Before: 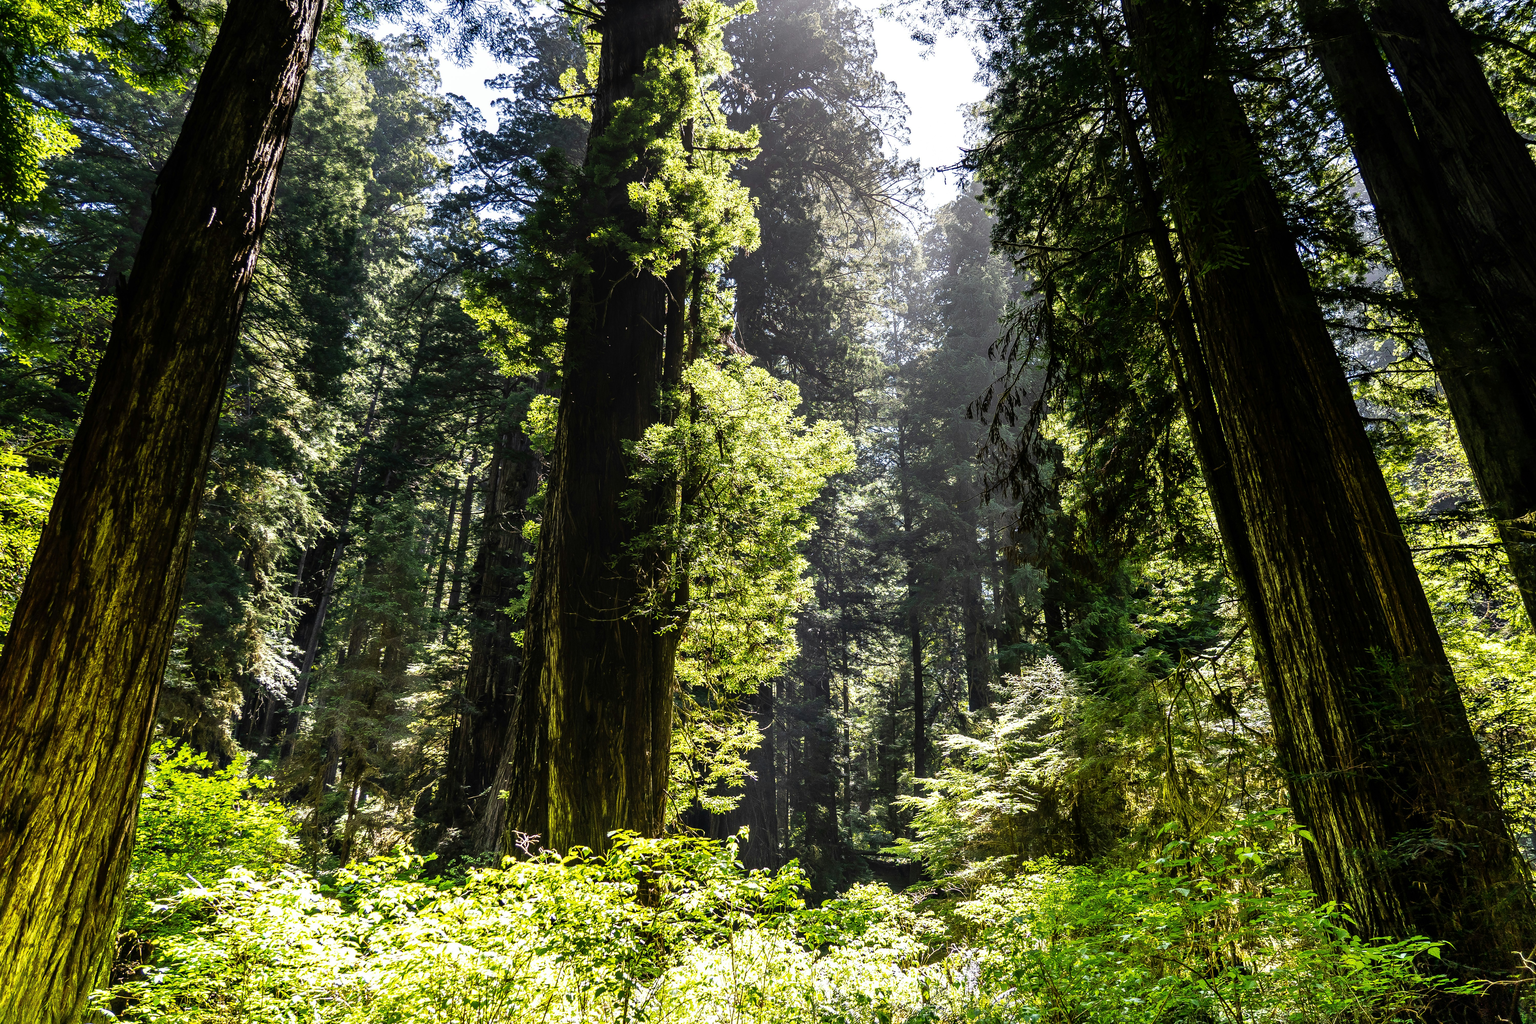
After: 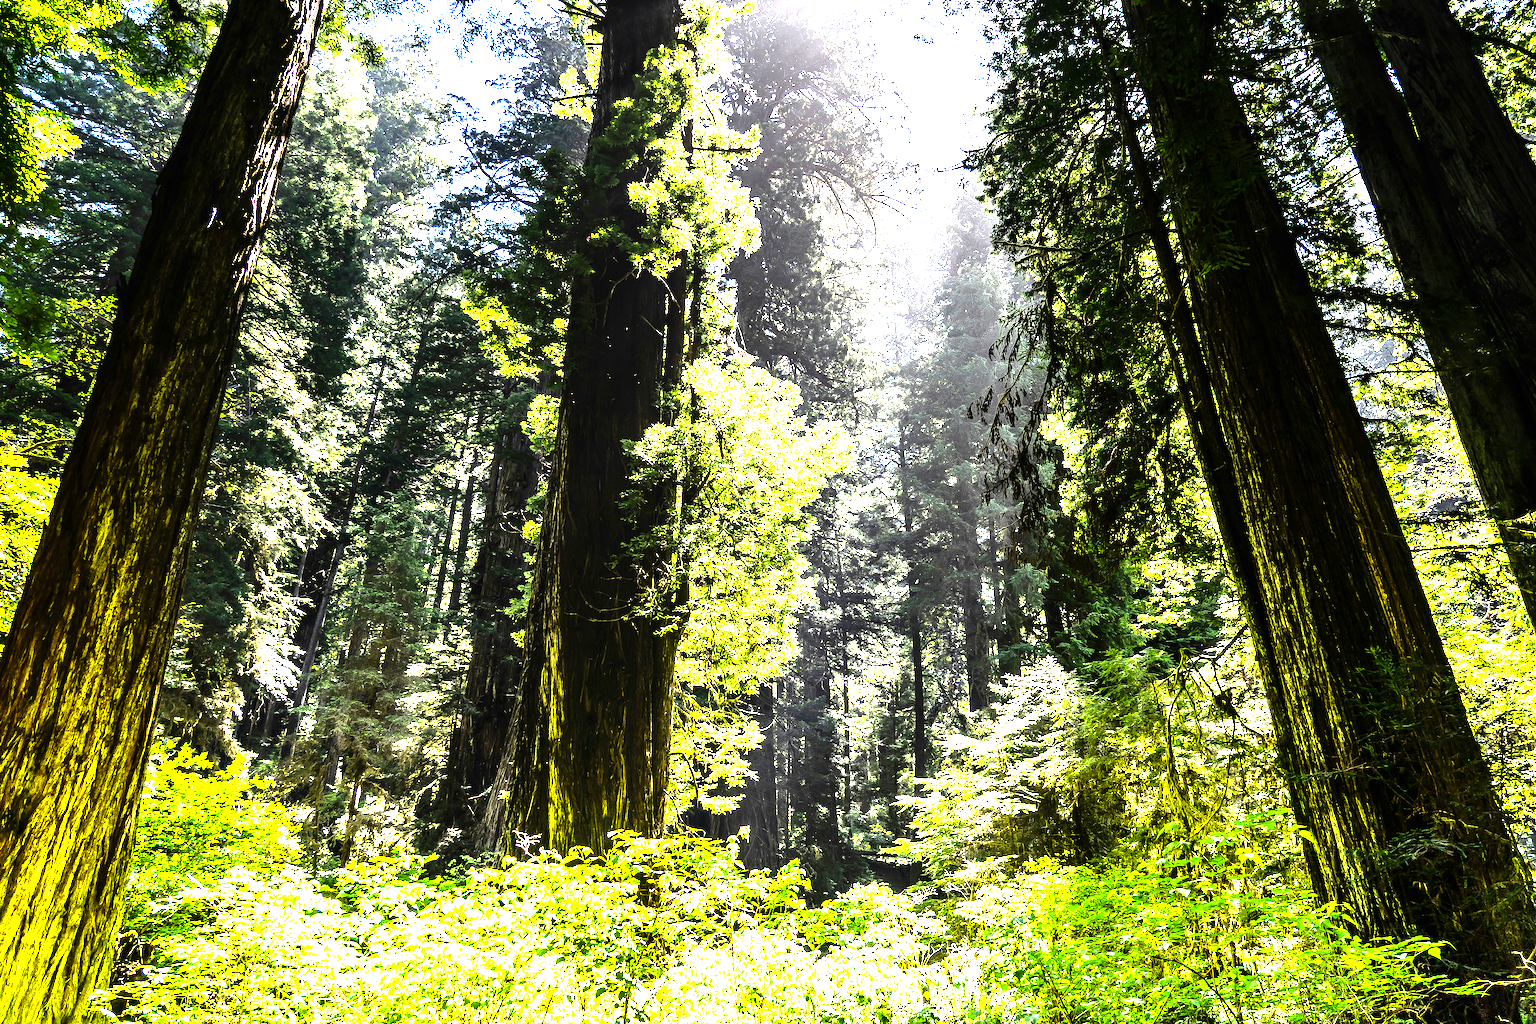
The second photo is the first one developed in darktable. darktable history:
tone equalizer: -8 EV -0.75 EV, -7 EV -0.7 EV, -6 EV -0.6 EV, -5 EV -0.4 EV, -3 EV 0.4 EV, -2 EV 0.6 EV, -1 EV 0.7 EV, +0 EV 0.75 EV, edges refinement/feathering 500, mask exposure compensation -1.57 EV, preserve details no
exposure: black level correction 0, exposure 1.35 EV, compensate exposure bias true, compensate highlight preservation false
contrast brightness saturation: saturation 0.18
